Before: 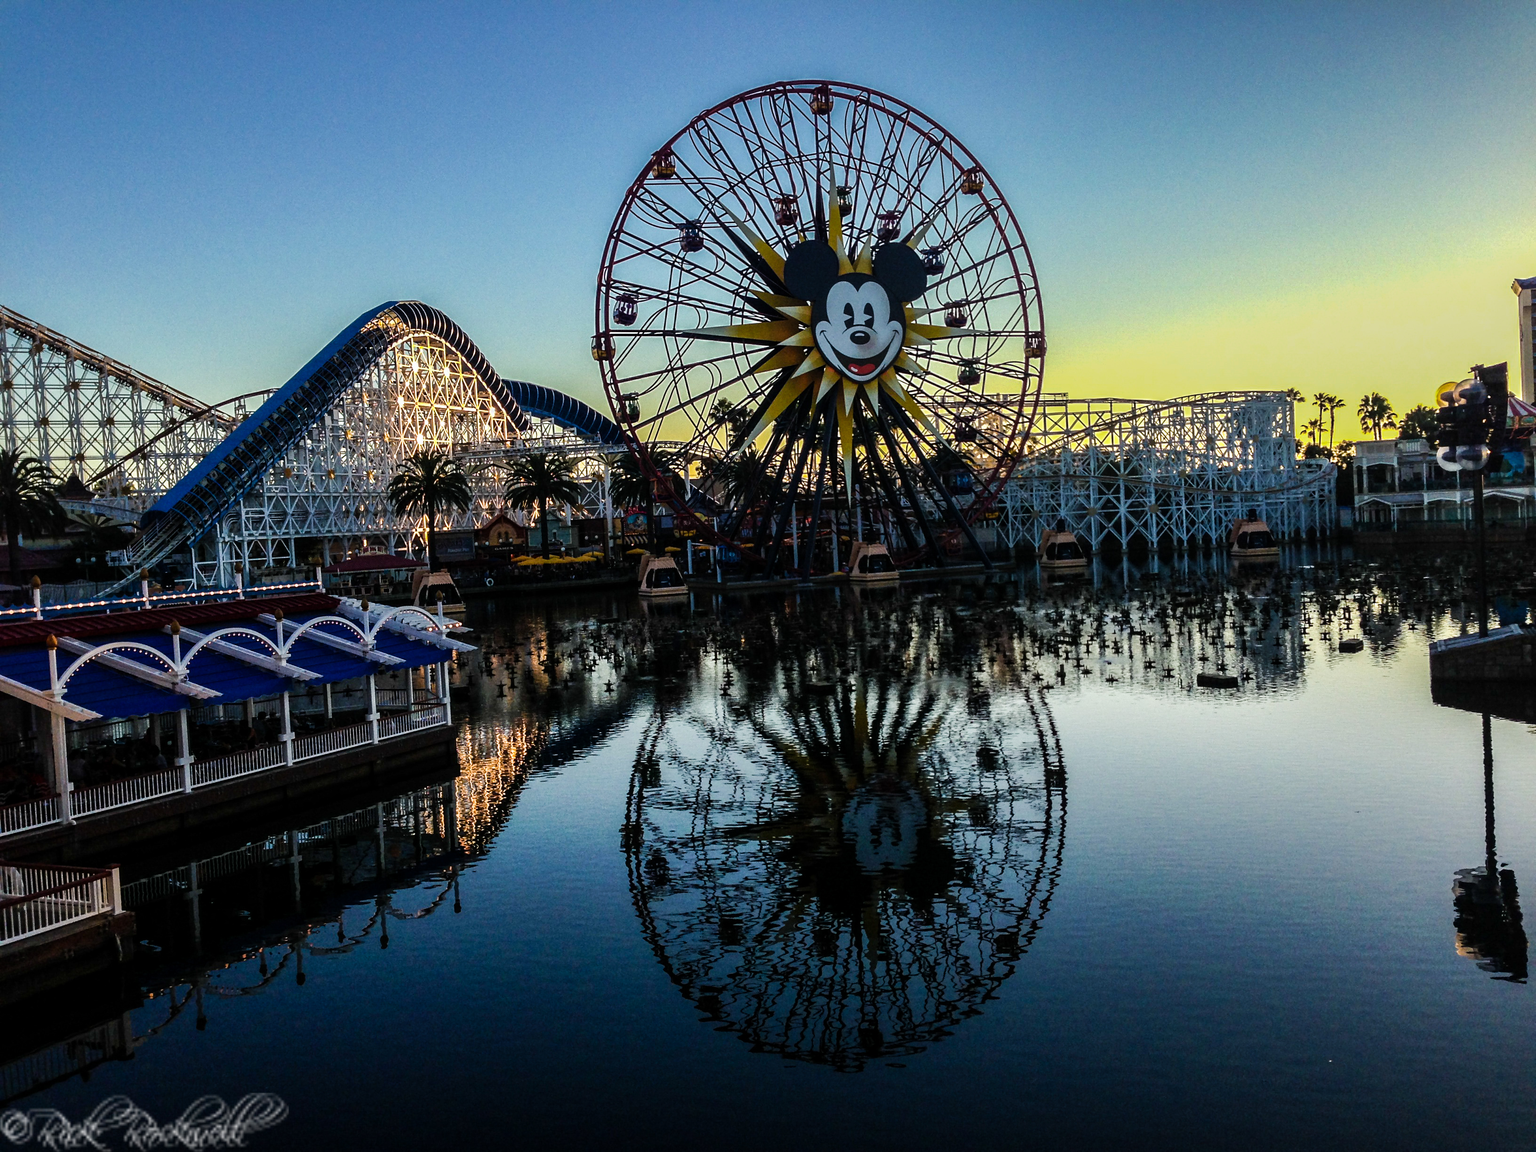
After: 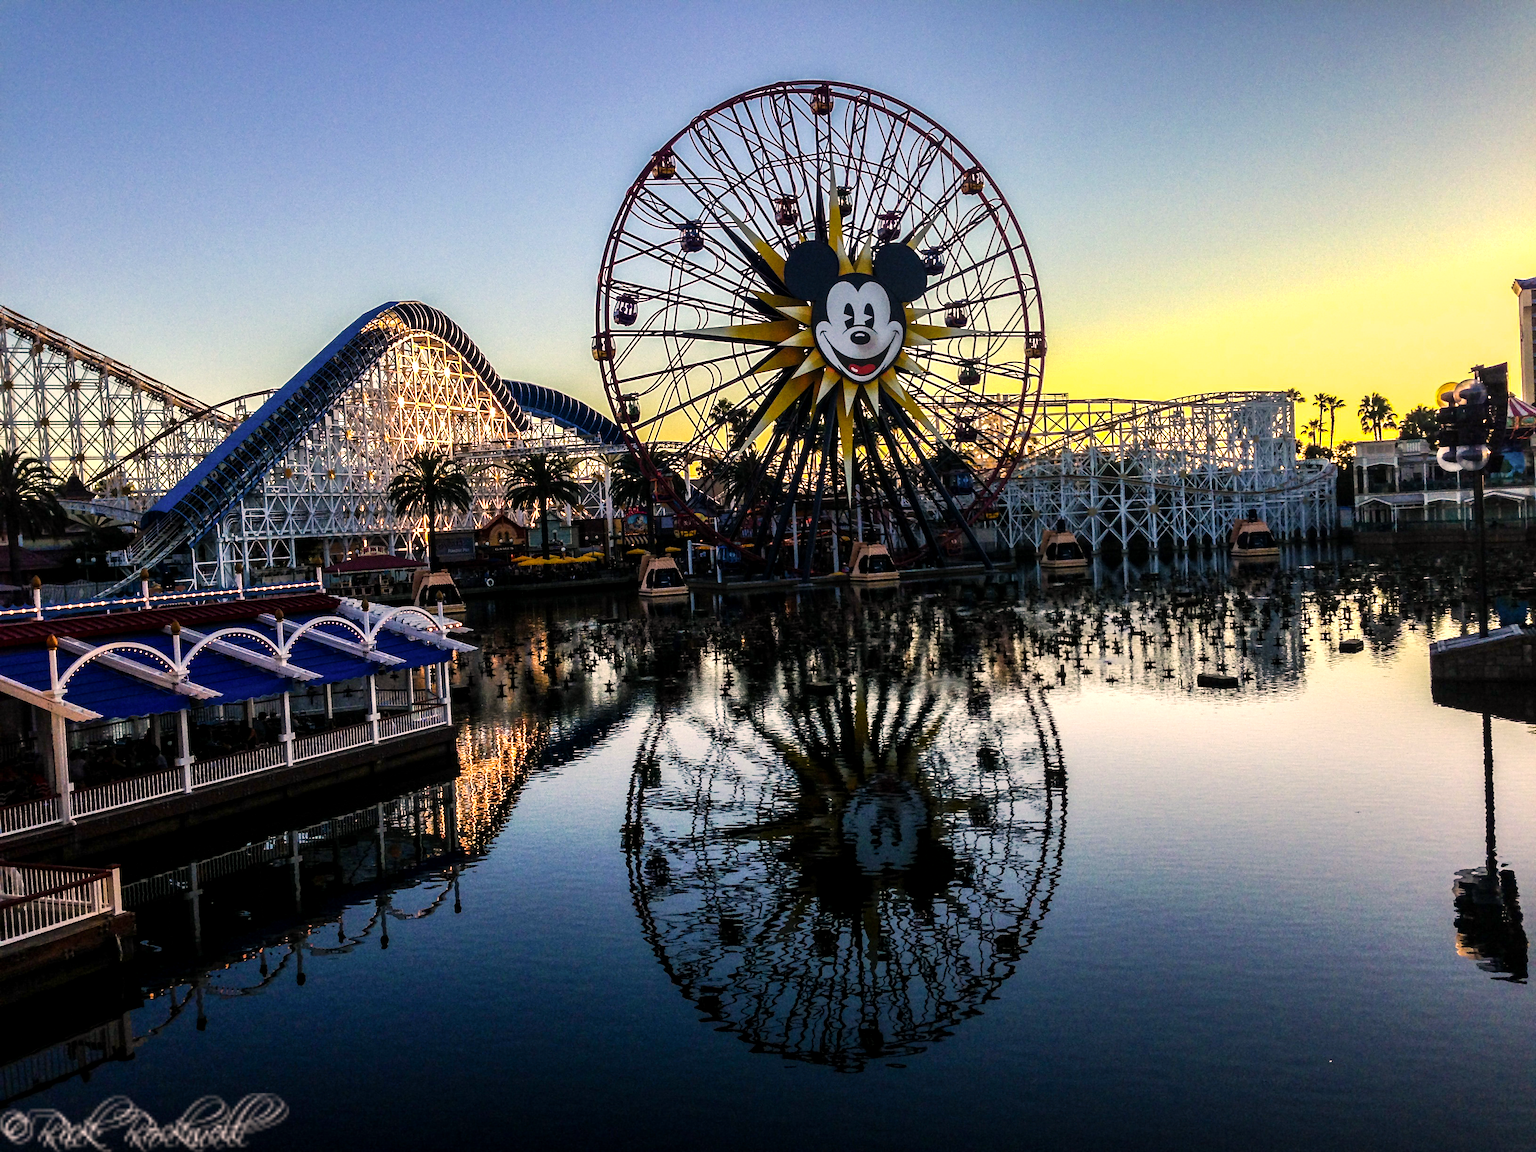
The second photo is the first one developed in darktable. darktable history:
color correction: highlights a* 11.96, highlights b* 11.58
exposure: black level correction 0.001, exposure 0.5 EV, compensate exposure bias true, compensate highlight preservation false
